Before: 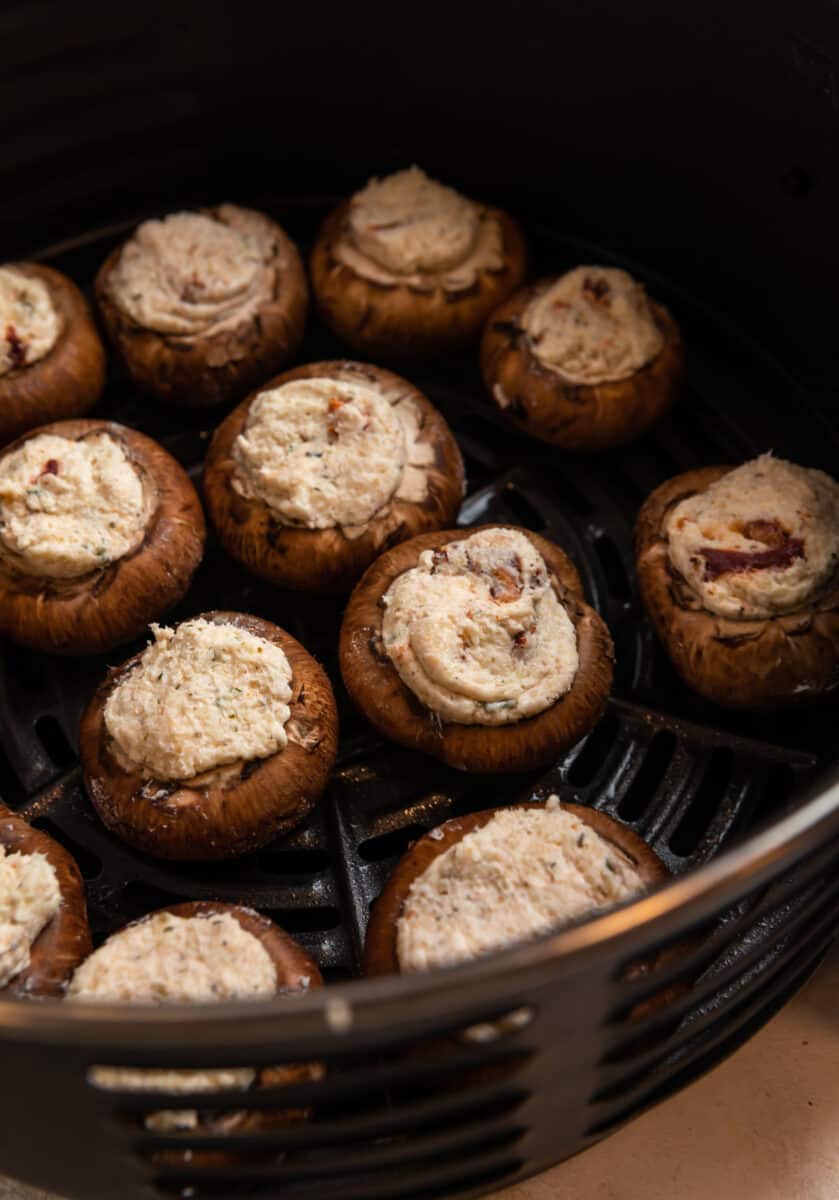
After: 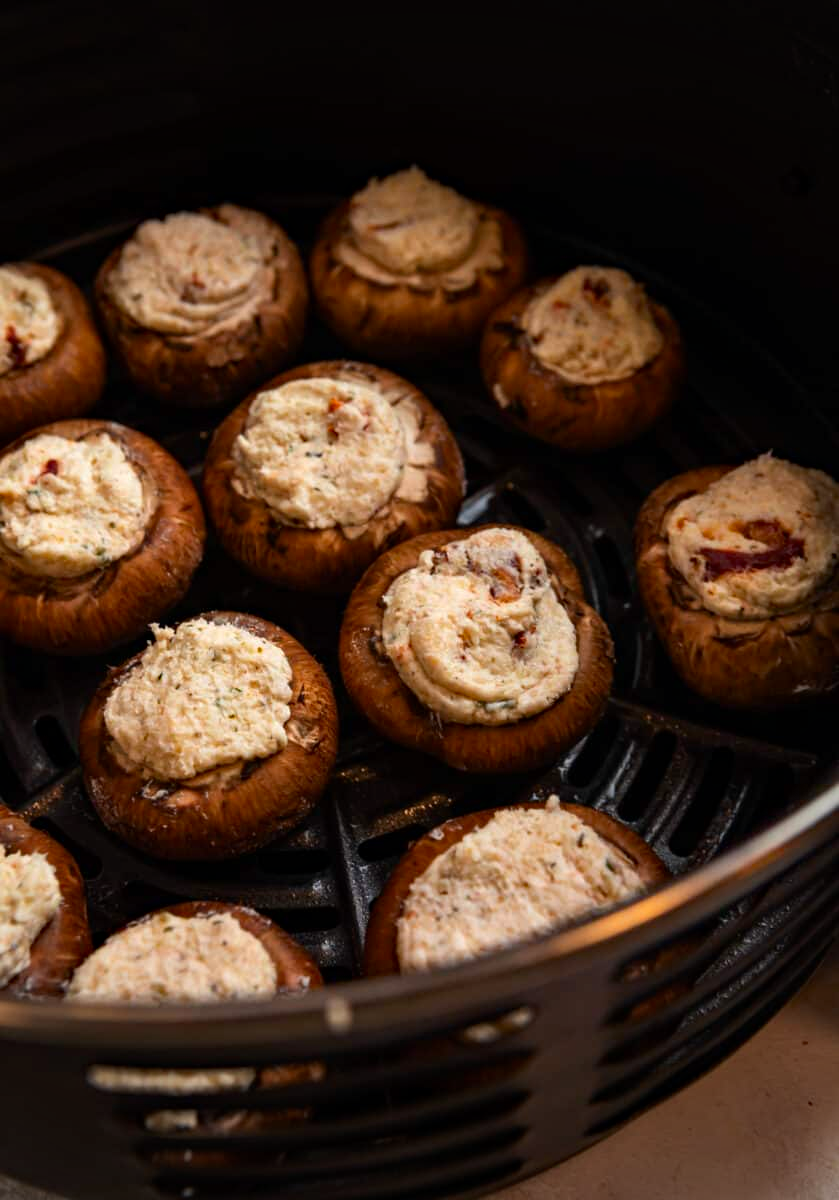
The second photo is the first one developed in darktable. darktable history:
haze removal: compatibility mode true, adaptive false
vignetting: fall-off start 85.74%, fall-off radius 80.57%, brightness -0.575, width/height ratio 1.22
contrast brightness saturation: contrast 0.085, saturation 0.198
